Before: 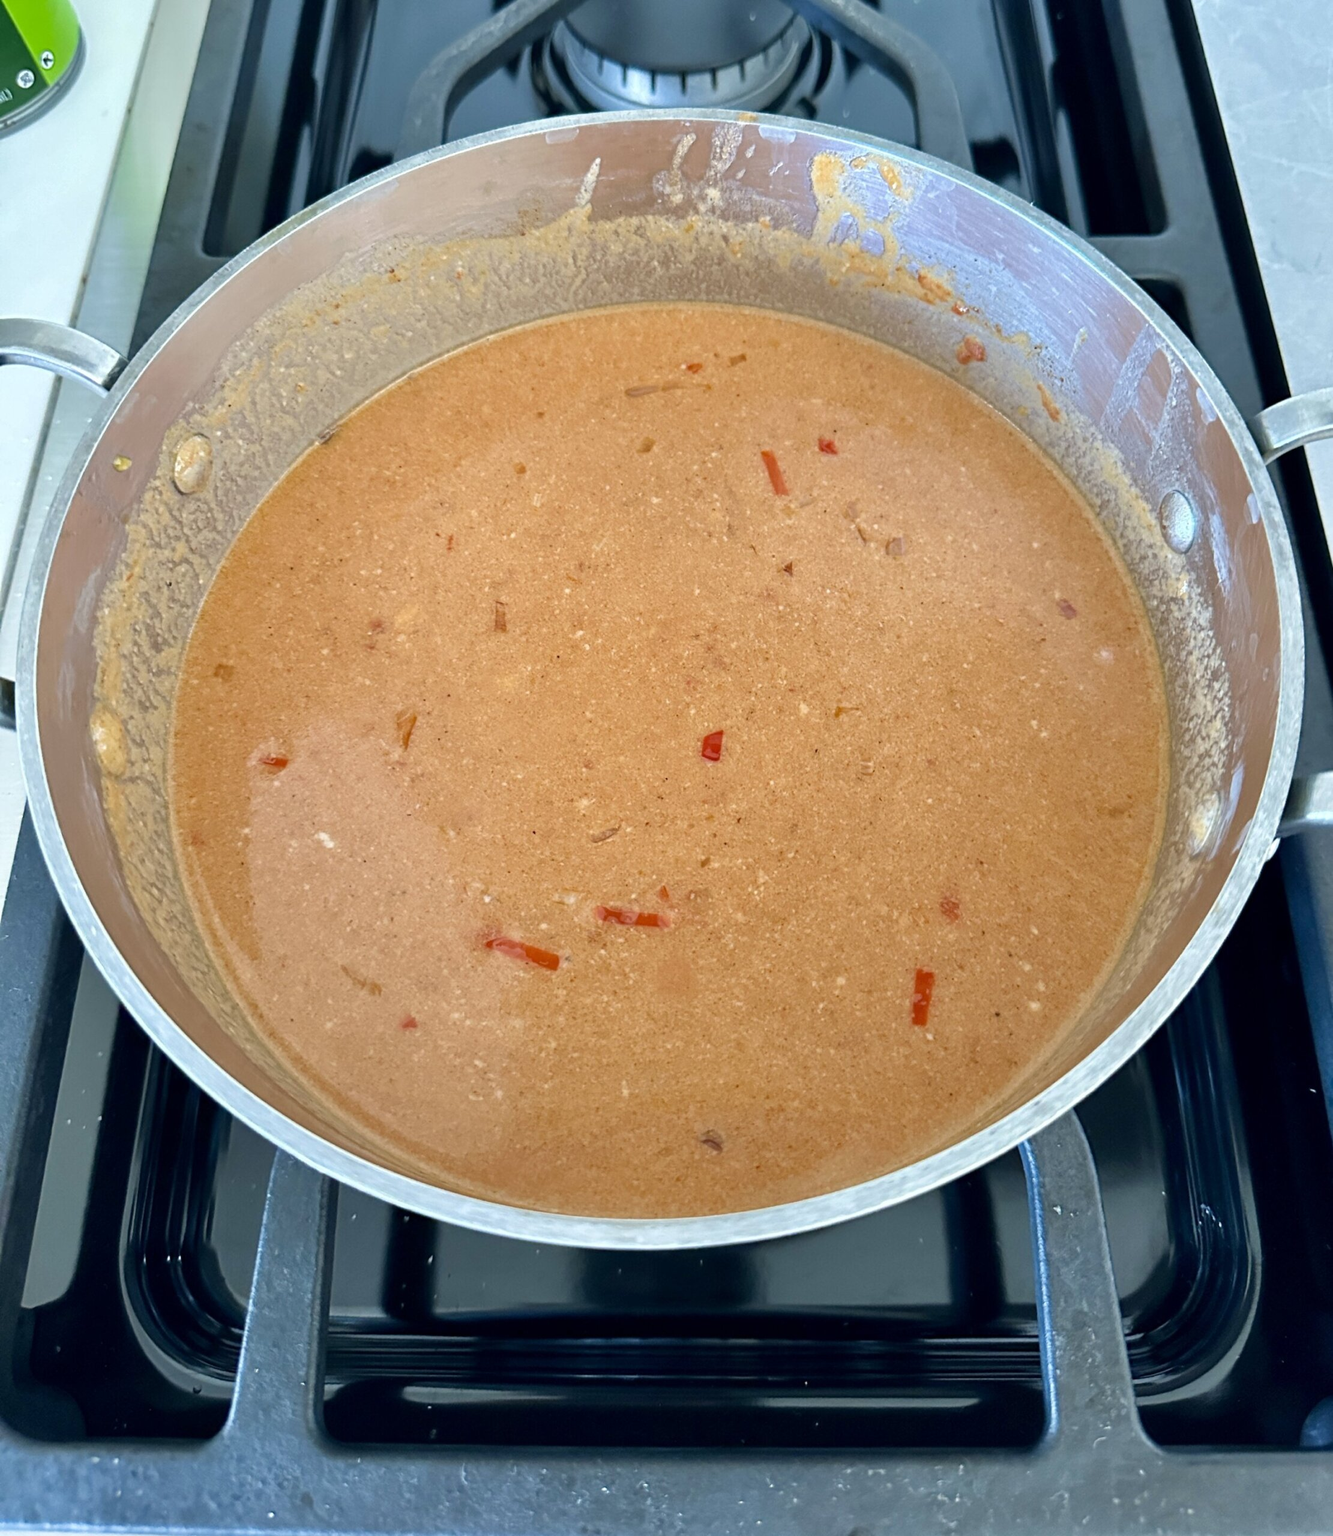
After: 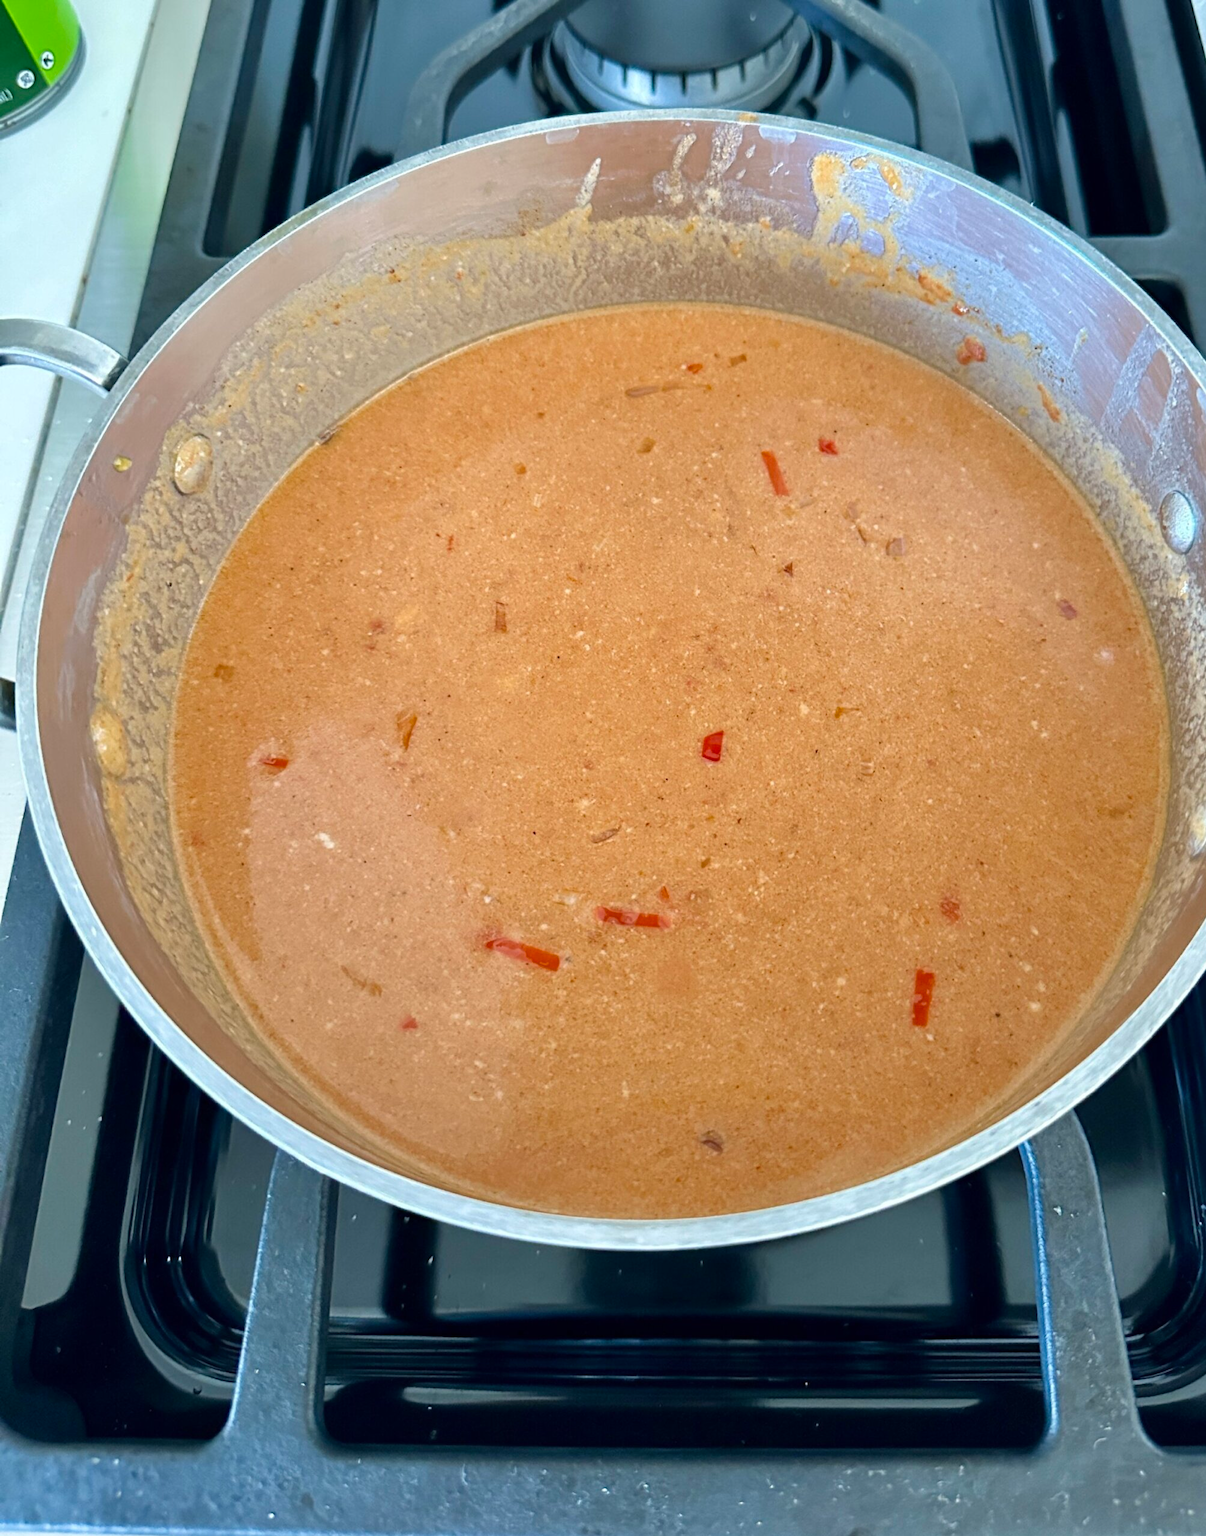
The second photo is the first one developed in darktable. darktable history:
crop: right 9.497%, bottom 0.029%
